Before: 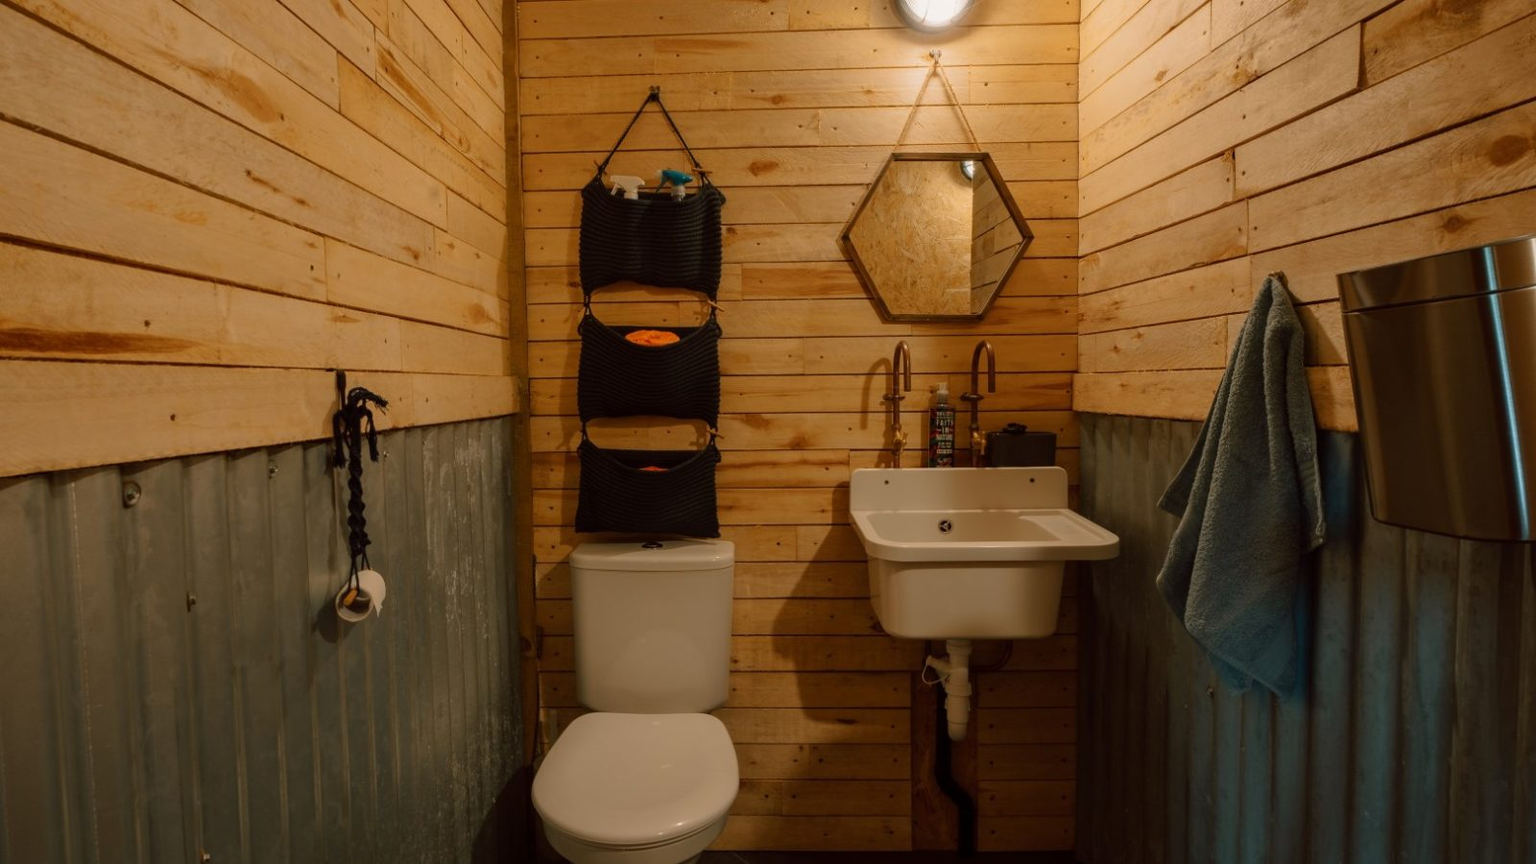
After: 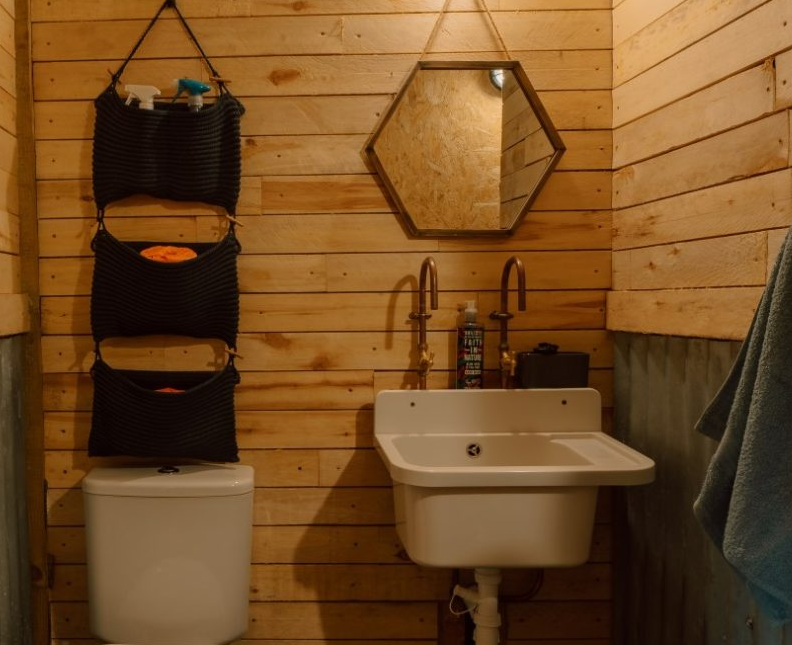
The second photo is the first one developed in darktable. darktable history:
crop: left 31.987%, top 10.936%, right 18.507%, bottom 17.386%
